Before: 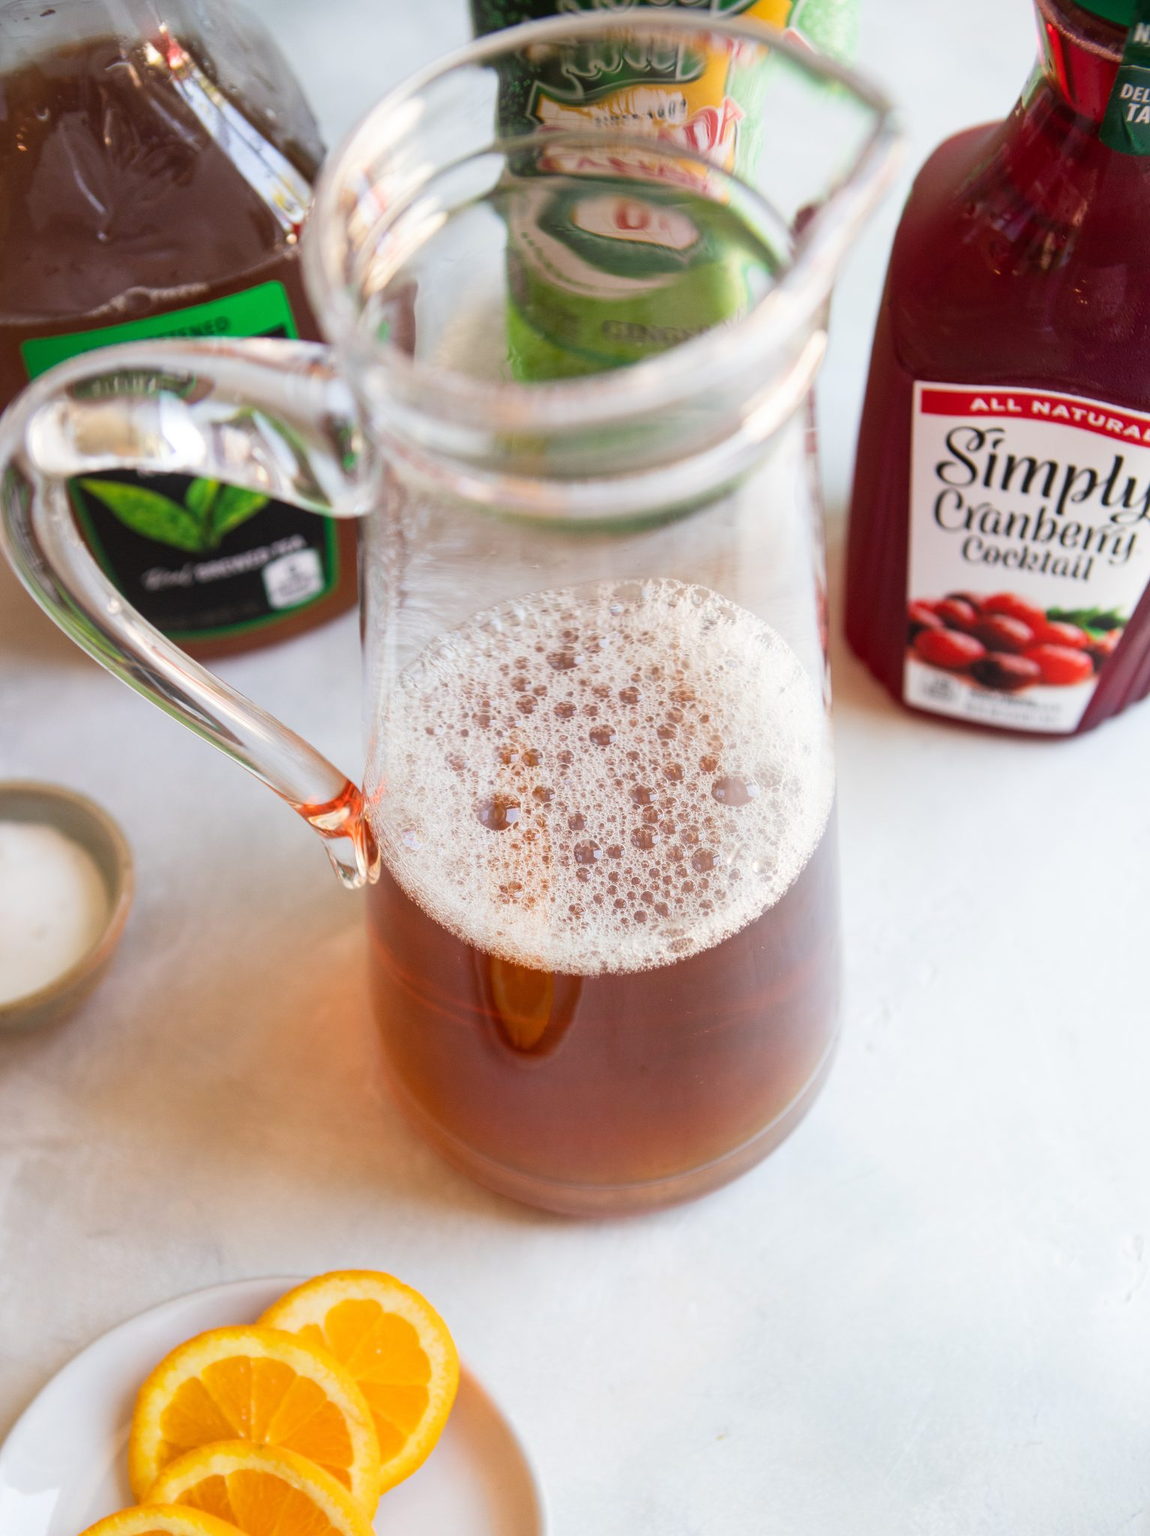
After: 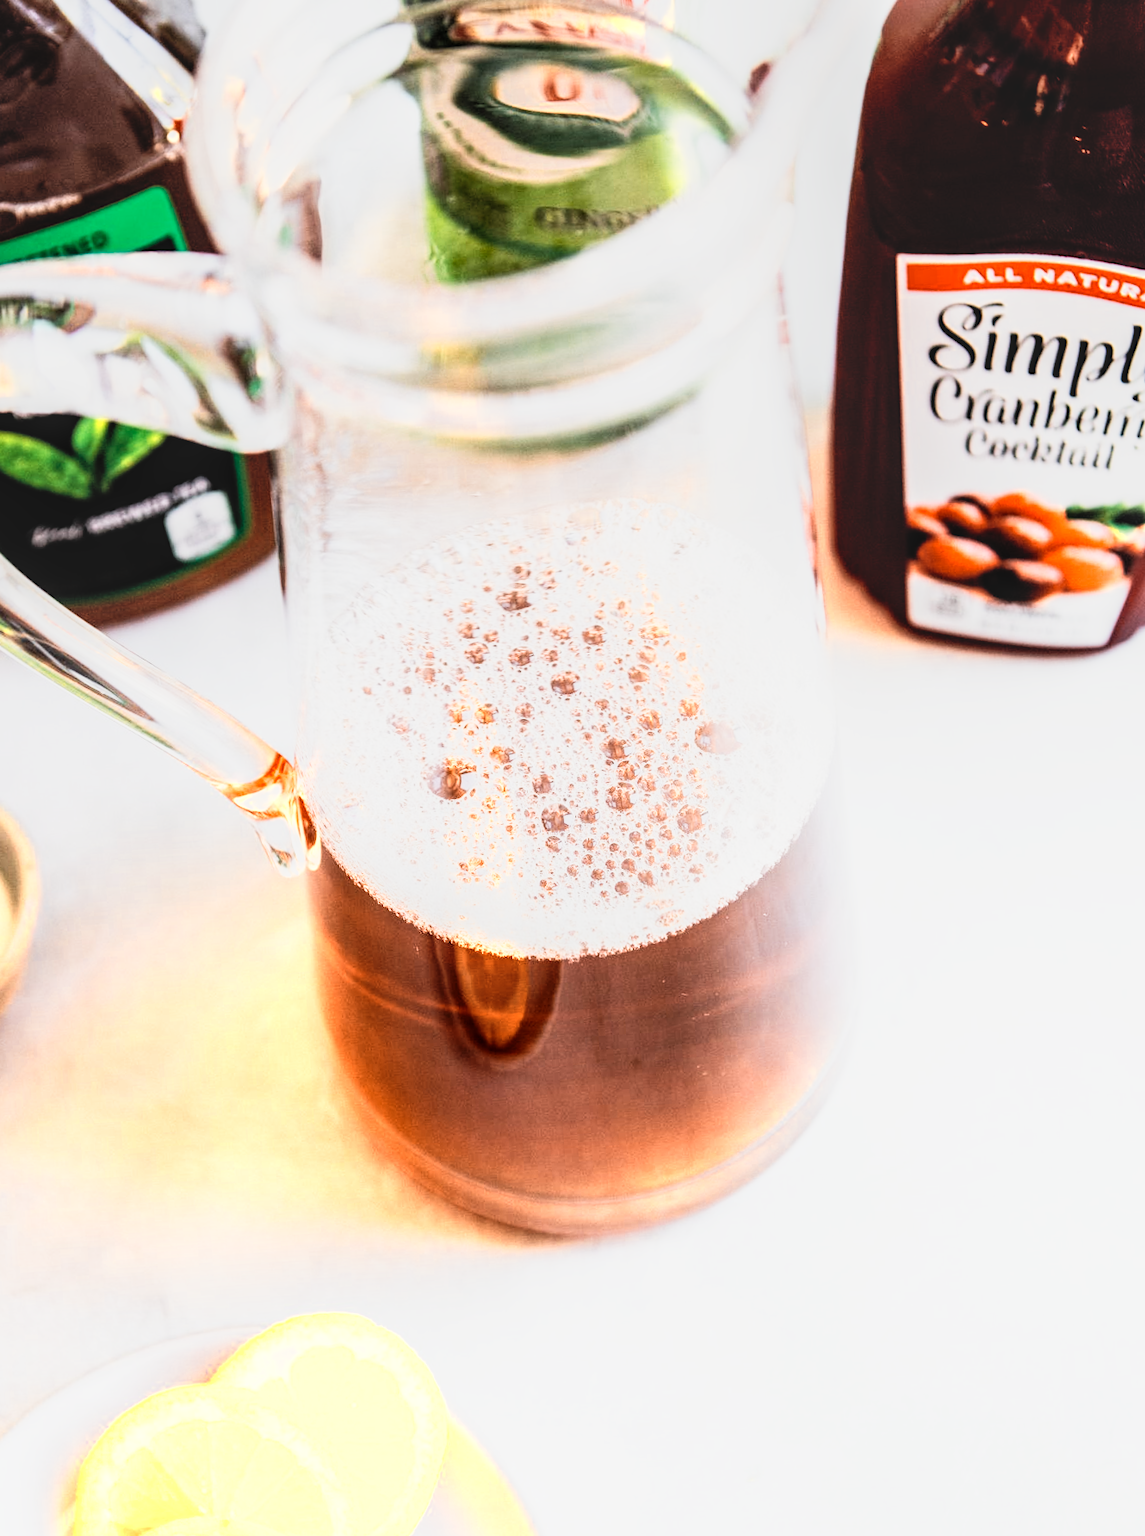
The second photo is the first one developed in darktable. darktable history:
shadows and highlights: shadows 42.69, highlights 6.84, highlights color adjustment 89.01%
tone equalizer: -8 EV -0.748 EV, -7 EV -0.739 EV, -6 EV -0.586 EV, -5 EV -0.362 EV, -3 EV 0.405 EV, -2 EV 0.6 EV, -1 EV 0.698 EV, +0 EV 0.73 EV, edges refinement/feathering 500, mask exposure compensation -1.57 EV, preserve details no
crop and rotate: angle 3.63°, left 6.105%, top 5.67%
local contrast: on, module defaults
tone curve: curves: ch0 [(0, 0.023) (0.113, 0.084) (0.285, 0.301) (0.673, 0.796) (0.845, 0.932) (0.994, 0.971)]; ch1 [(0, 0) (0.456, 0.437) (0.498, 0.5) (0.57, 0.559) (0.631, 0.639) (1, 1)]; ch2 [(0, 0) (0.417, 0.44) (0.46, 0.453) (0.502, 0.507) (0.55, 0.57) (0.67, 0.712) (1, 1)], preserve colors none
exposure: compensate highlight preservation false
filmic rgb: black relative exposure -5.1 EV, white relative exposure 3.99 EV, hardness 2.88, contrast 1.201, highlights saturation mix -31.42%
color zones: curves: ch0 [(0.018, 0.548) (0.197, 0.654) (0.425, 0.447) (0.605, 0.658) (0.732, 0.579)]; ch1 [(0.105, 0.531) (0.224, 0.531) (0.386, 0.39) (0.618, 0.456) (0.732, 0.456) (0.956, 0.421)]; ch2 [(0.039, 0.583) (0.215, 0.465) (0.399, 0.544) (0.465, 0.548) (0.614, 0.447) (0.724, 0.43) (0.882, 0.623) (0.956, 0.632)]
